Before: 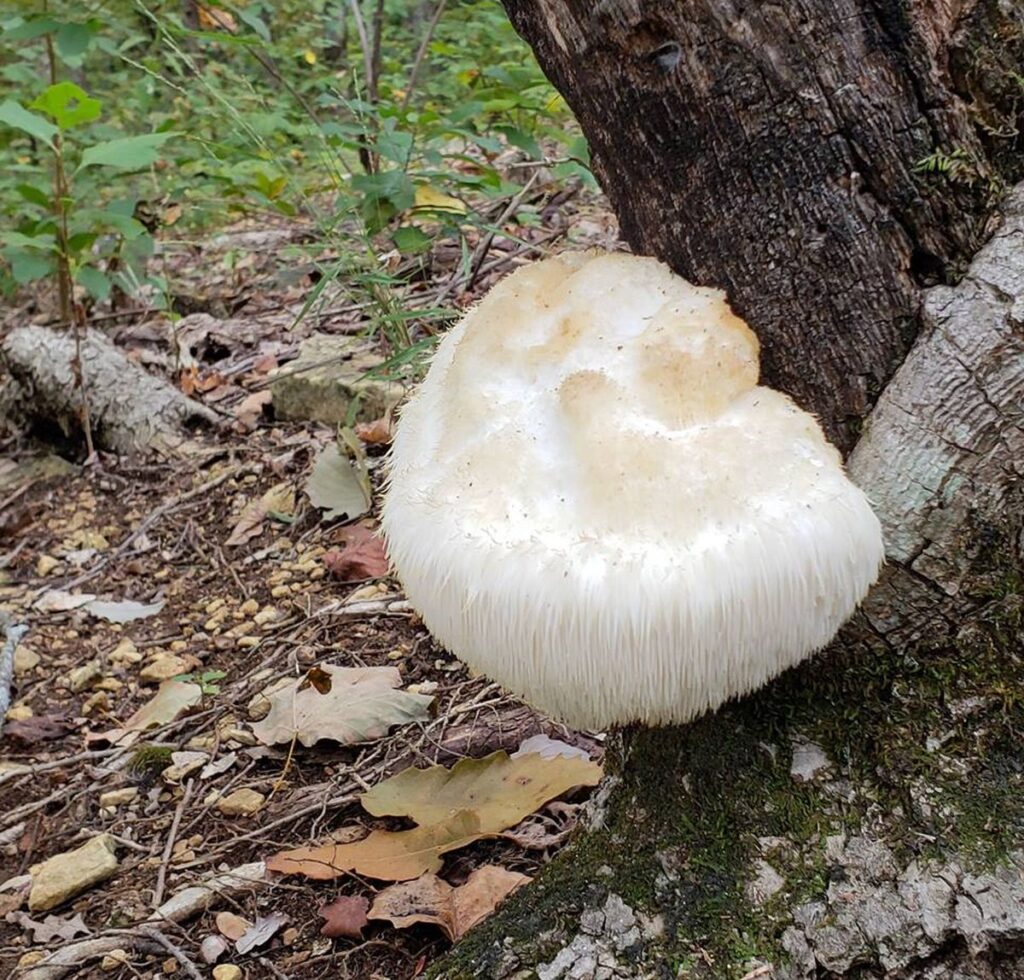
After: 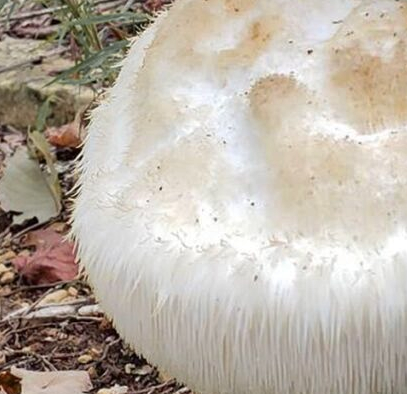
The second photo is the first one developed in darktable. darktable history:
crop: left 30.289%, top 30.233%, right 29.941%, bottom 29.549%
color zones: curves: ch1 [(0.29, 0.492) (0.373, 0.185) (0.509, 0.481)]; ch2 [(0.25, 0.462) (0.749, 0.457)]
shadows and highlights: soften with gaussian
